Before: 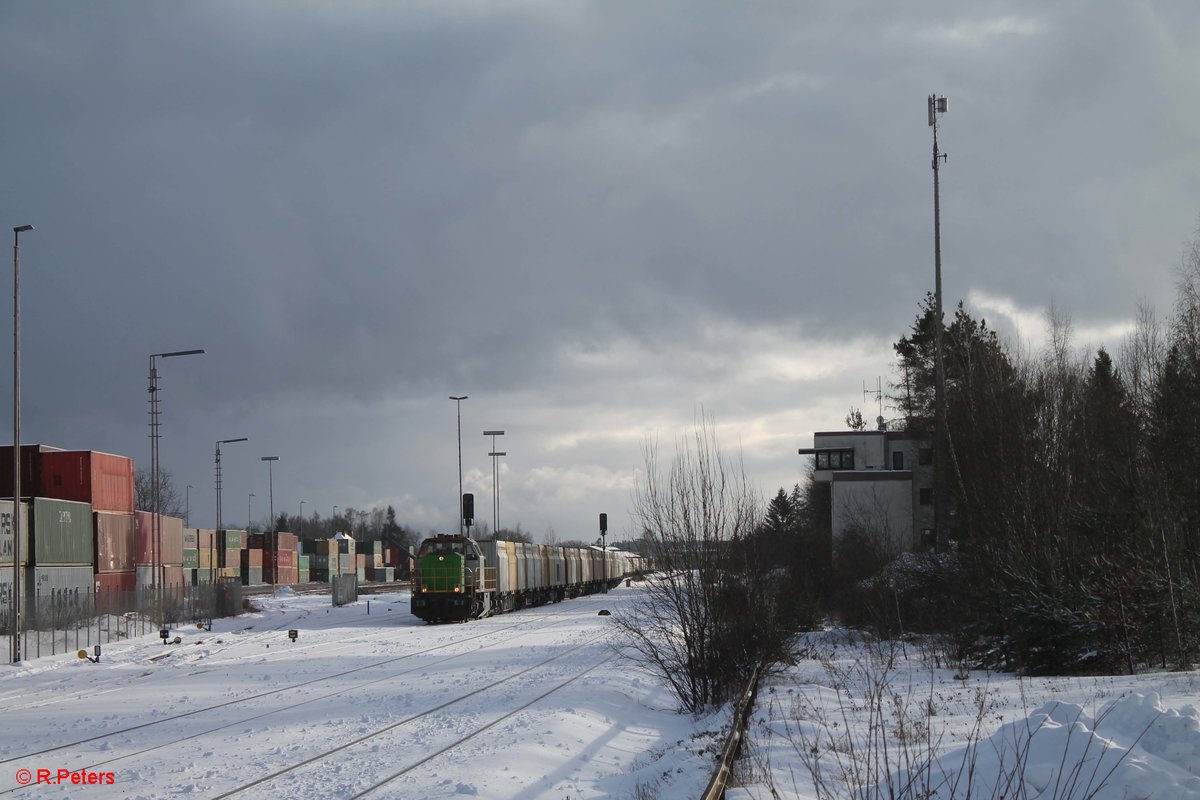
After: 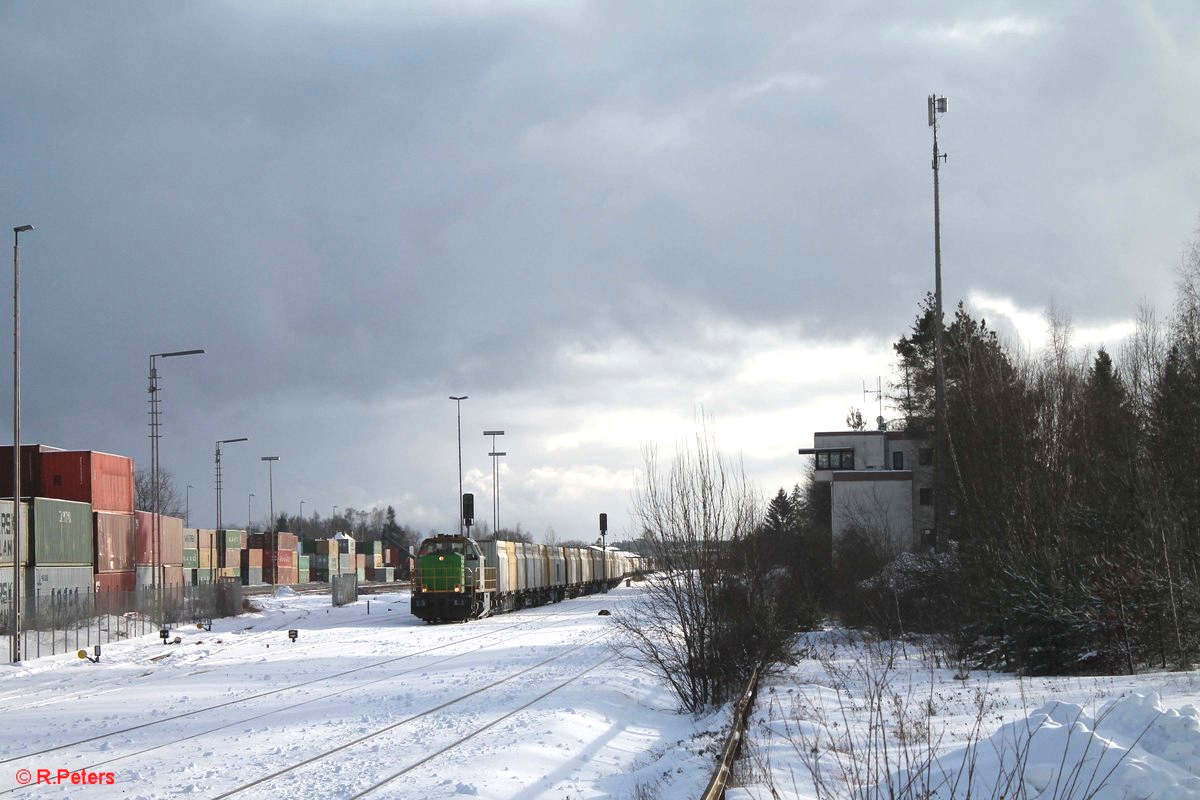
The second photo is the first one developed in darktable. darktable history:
grain: coarseness 0.09 ISO, strength 10%
exposure: exposure 0.766 EV, compensate highlight preservation false
white balance: emerald 1
